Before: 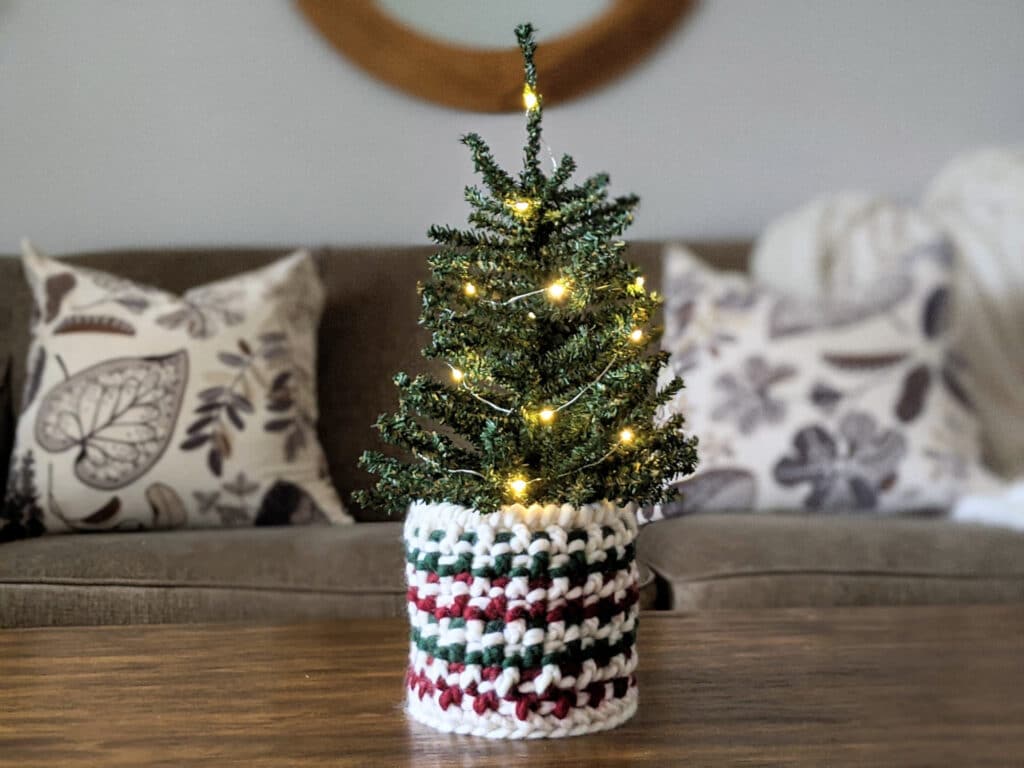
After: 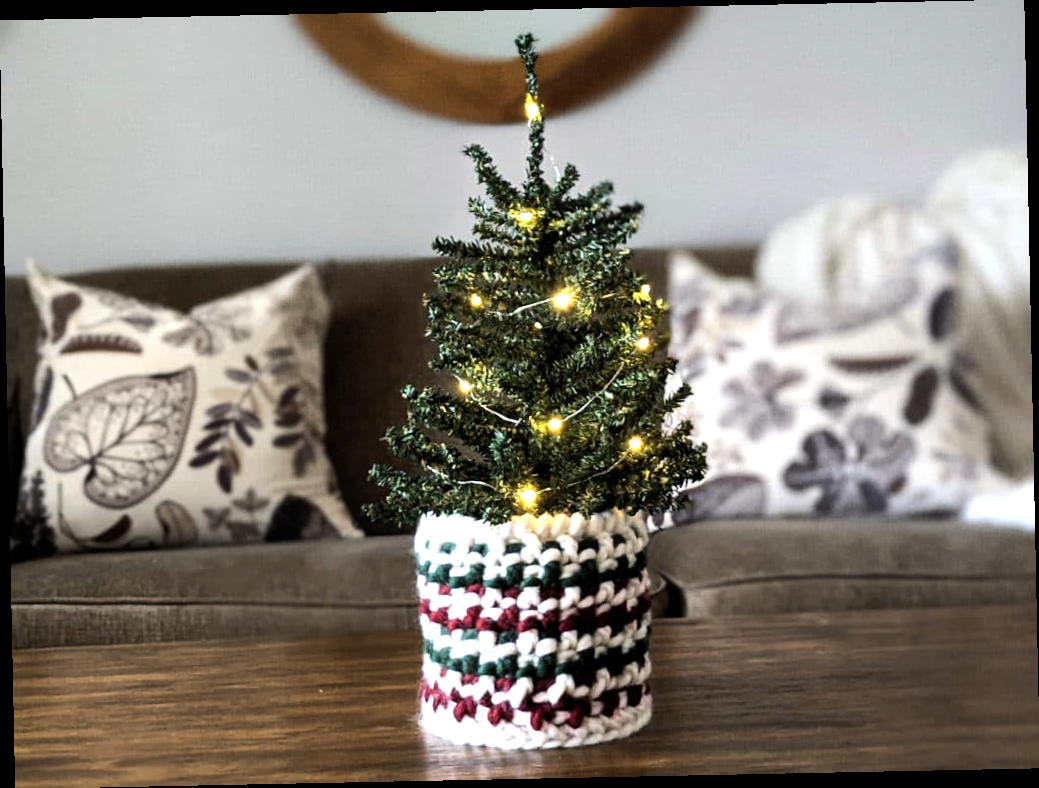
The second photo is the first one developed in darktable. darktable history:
rotate and perspective: rotation -1.17°, automatic cropping off
tone equalizer: -8 EV -0.75 EV, -7 EV -0.7 EV, -6 EV -0.6 EV, -5 EV -0.4 EV, -3 EV 0.4 EV, -2 EV 0.6 EV, -1 EV 0.7 EV, +0 EV 0.75 EV, edges refinement/feathering 500, mask exposure compensation -1.57 EV, preserve details no
